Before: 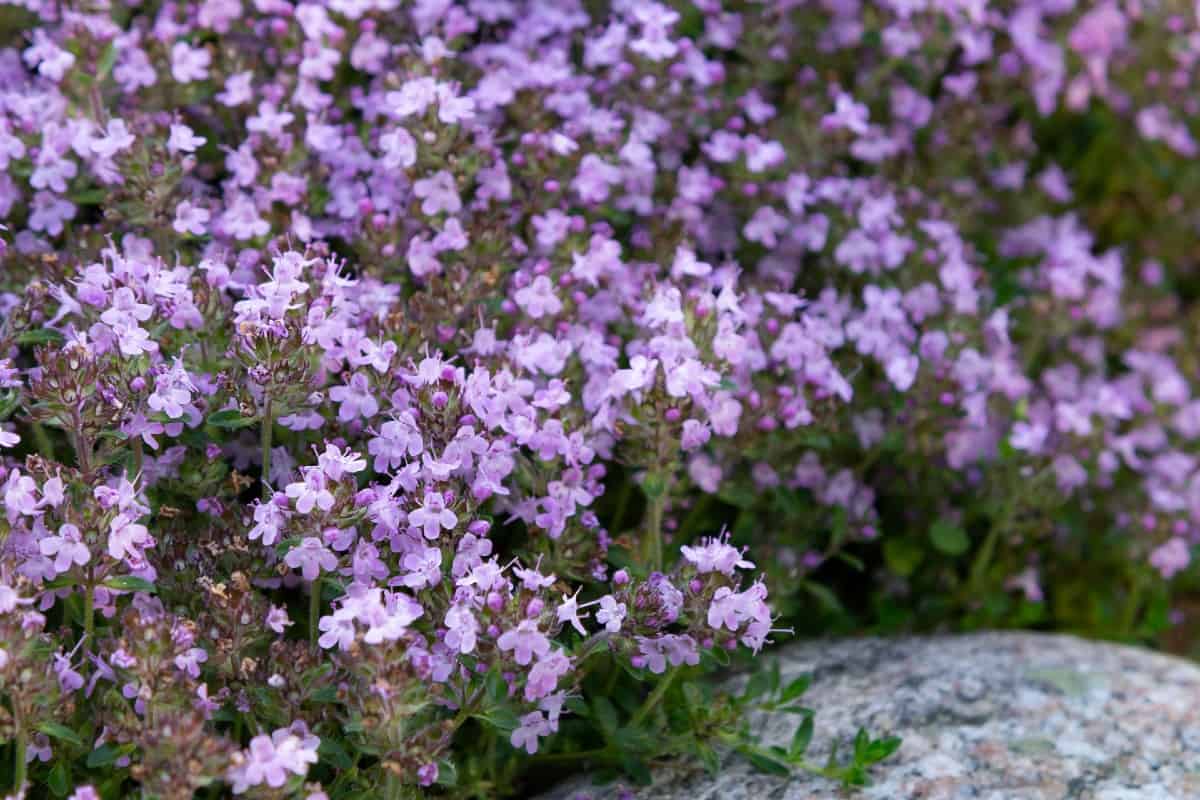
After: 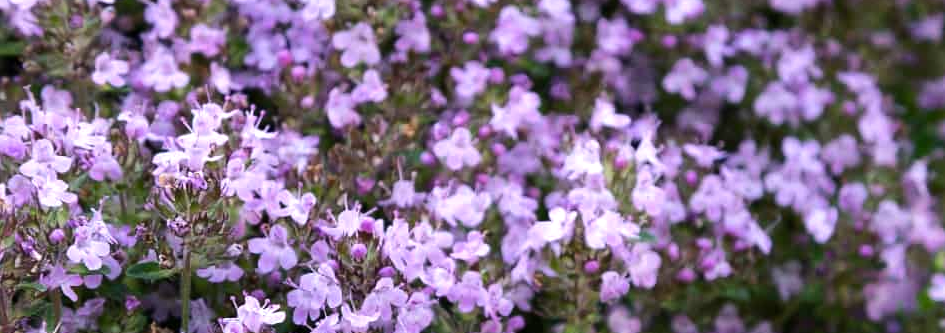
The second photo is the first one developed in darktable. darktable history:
crop: left 6.831%, top 18.6%, right 14.381%, bottom 39.674%
tone equalizer: -8 EV -0.396 EV, -7 EV -0.406 EV, -6 EV -0.37 EV, -5 EV -0.217 EV, -3 EV 0.247 EV, -2 EV 0.316 EV, -1 EV 0.387 EV, +0 EV 0.416 EV, edges refinement/feathering 500, mask exposure compensation -1.57 EV, preserve details no
